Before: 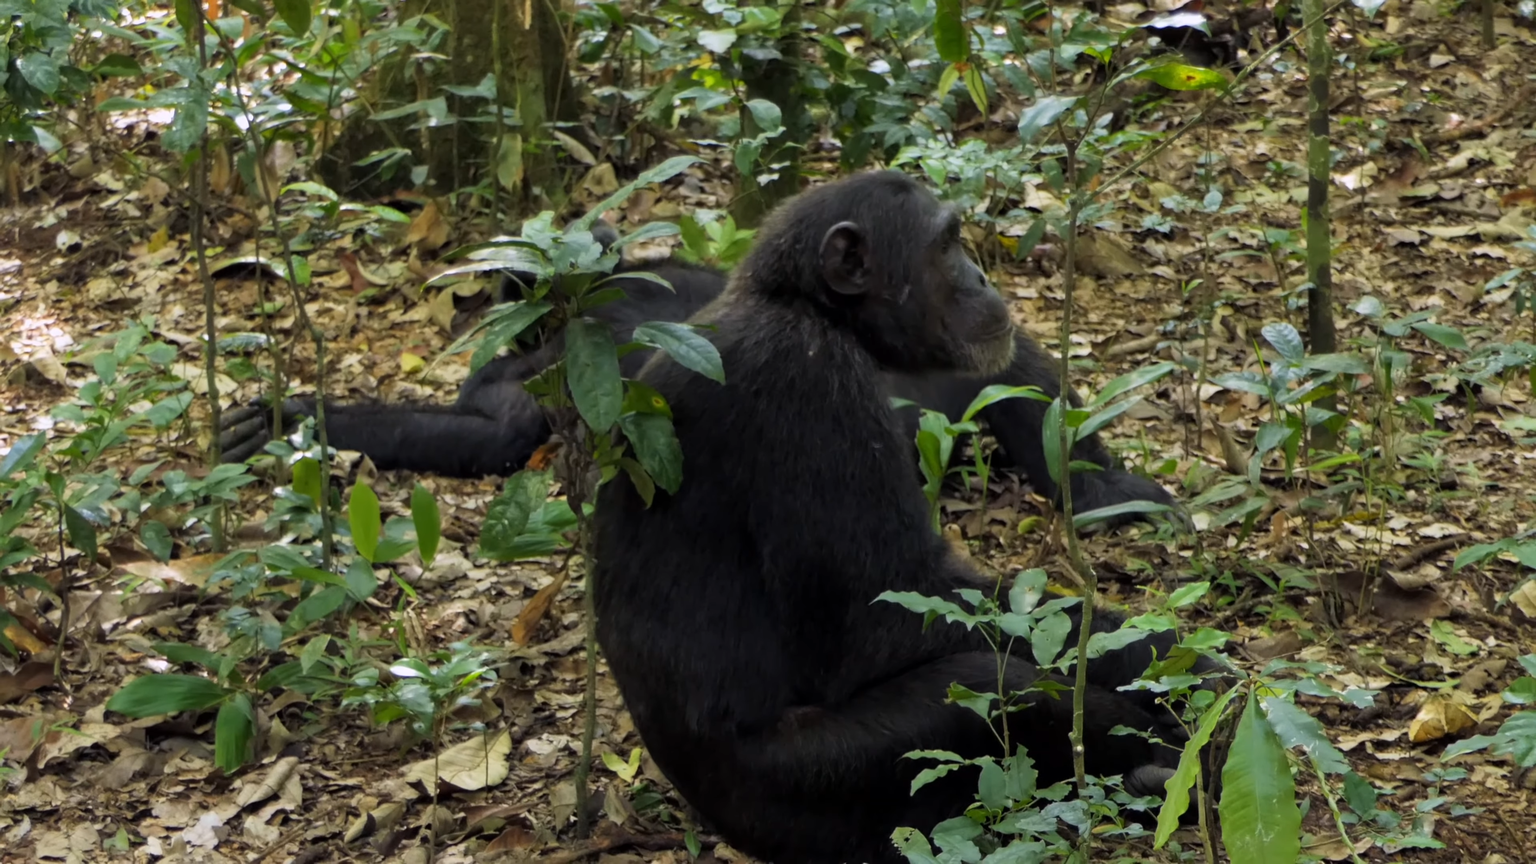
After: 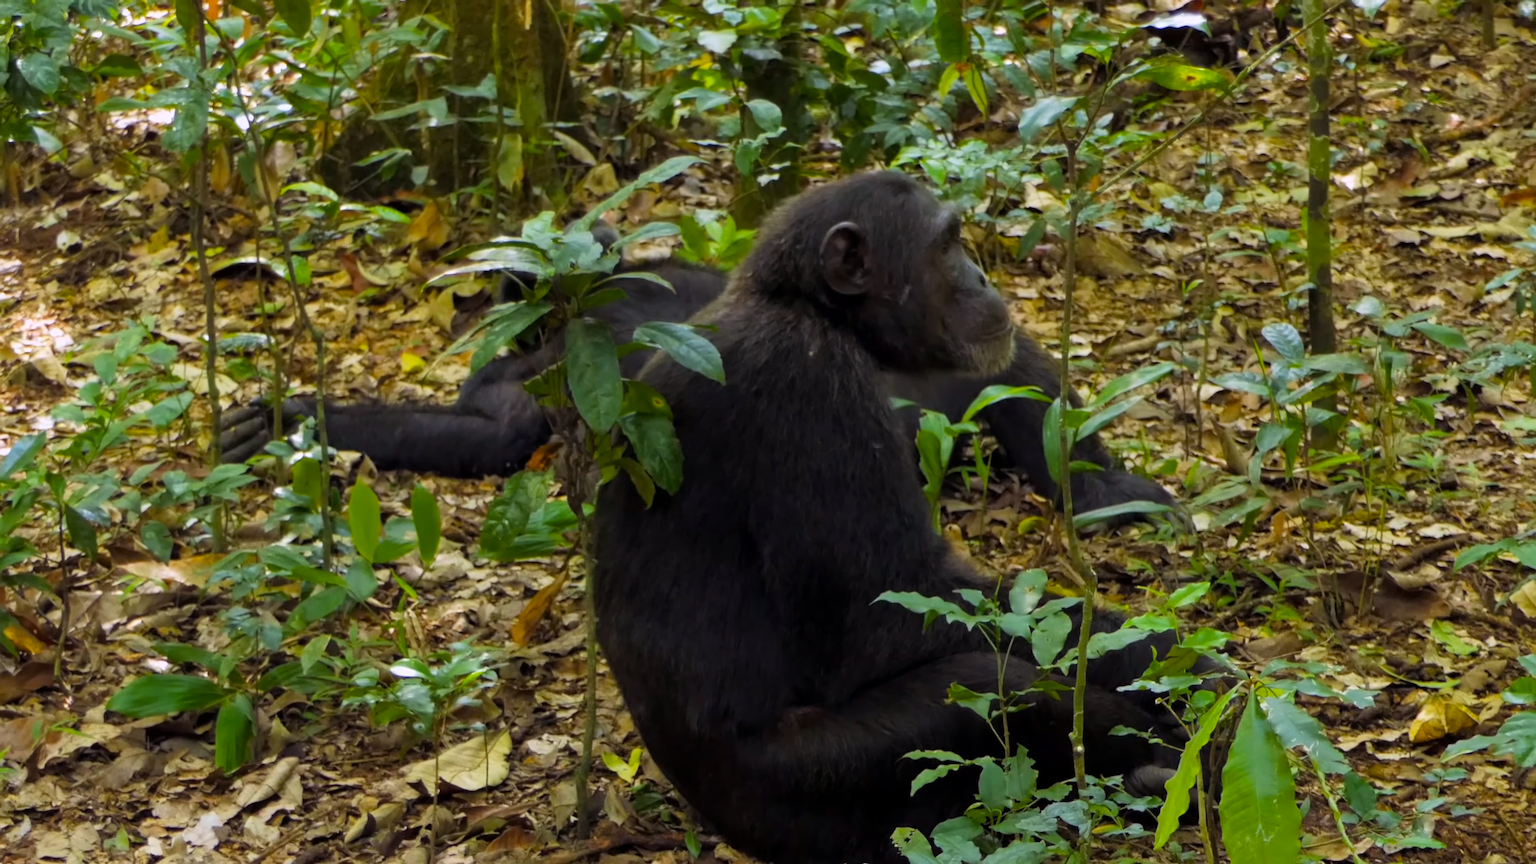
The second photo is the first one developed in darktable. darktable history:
color balance rgb: shadows lift › chroma 2.012%, shadows lift › hue 50.87°, linear chroma grading › global chroma 15.189%, perceptual saturation grading › global saturation 24.893%
